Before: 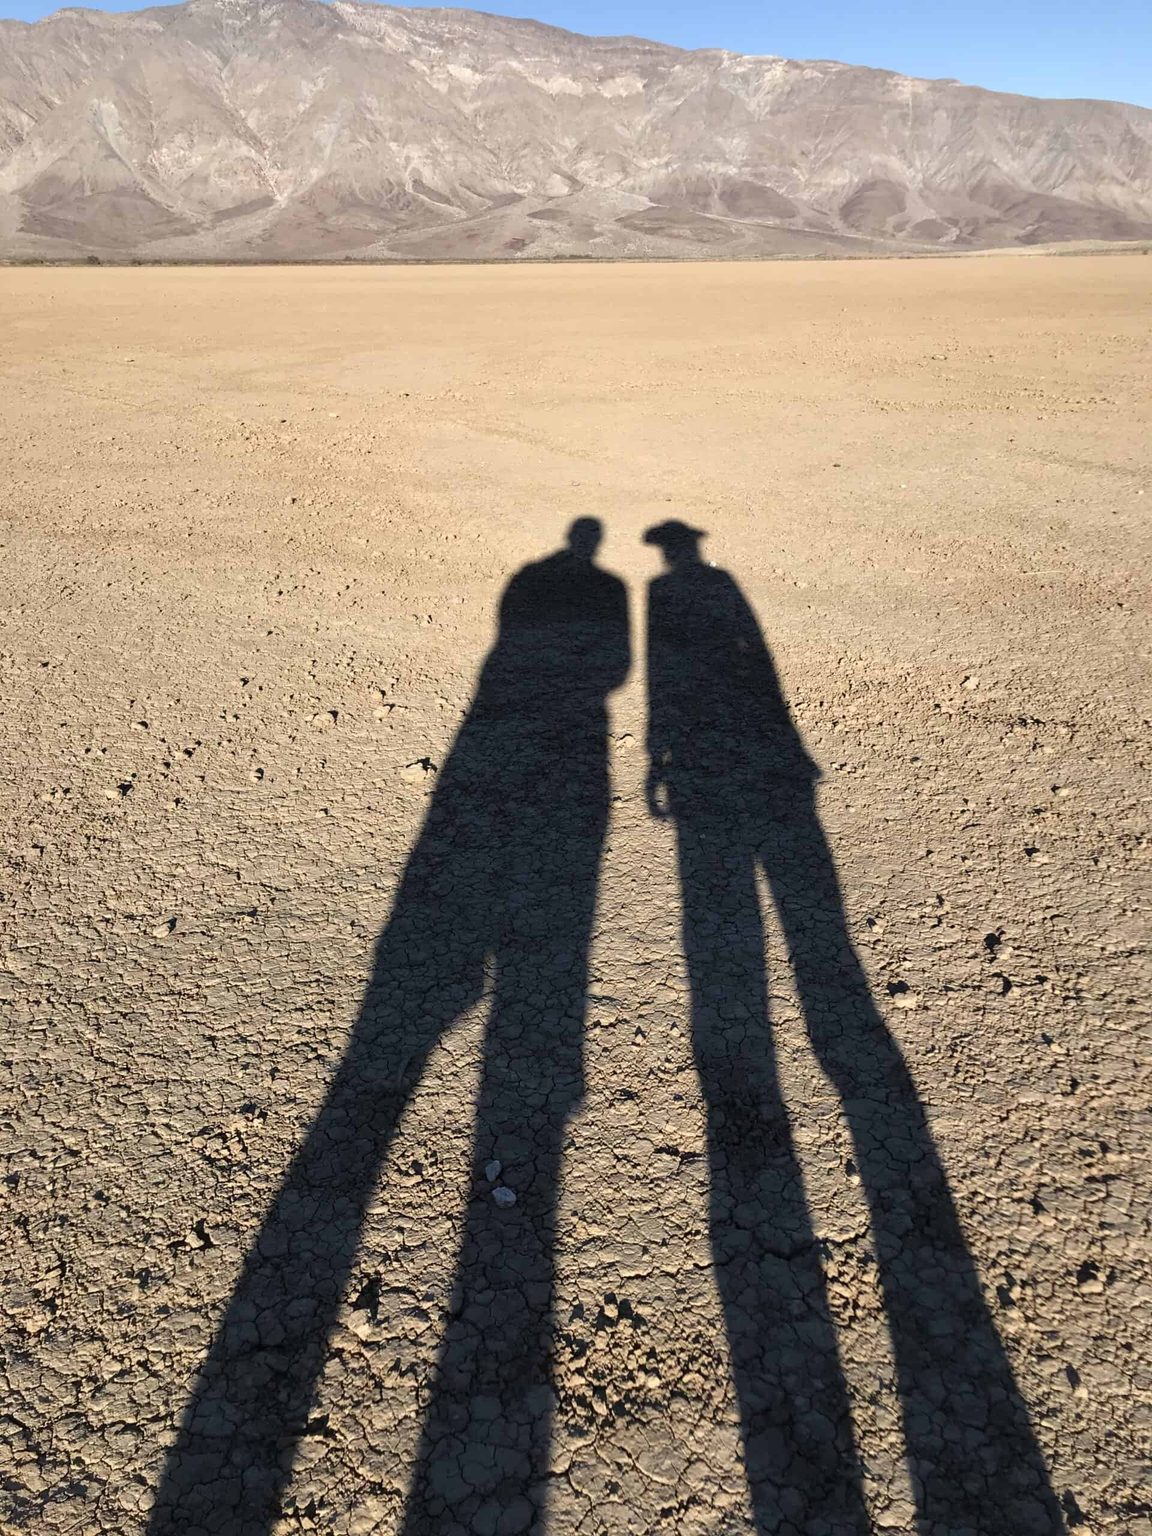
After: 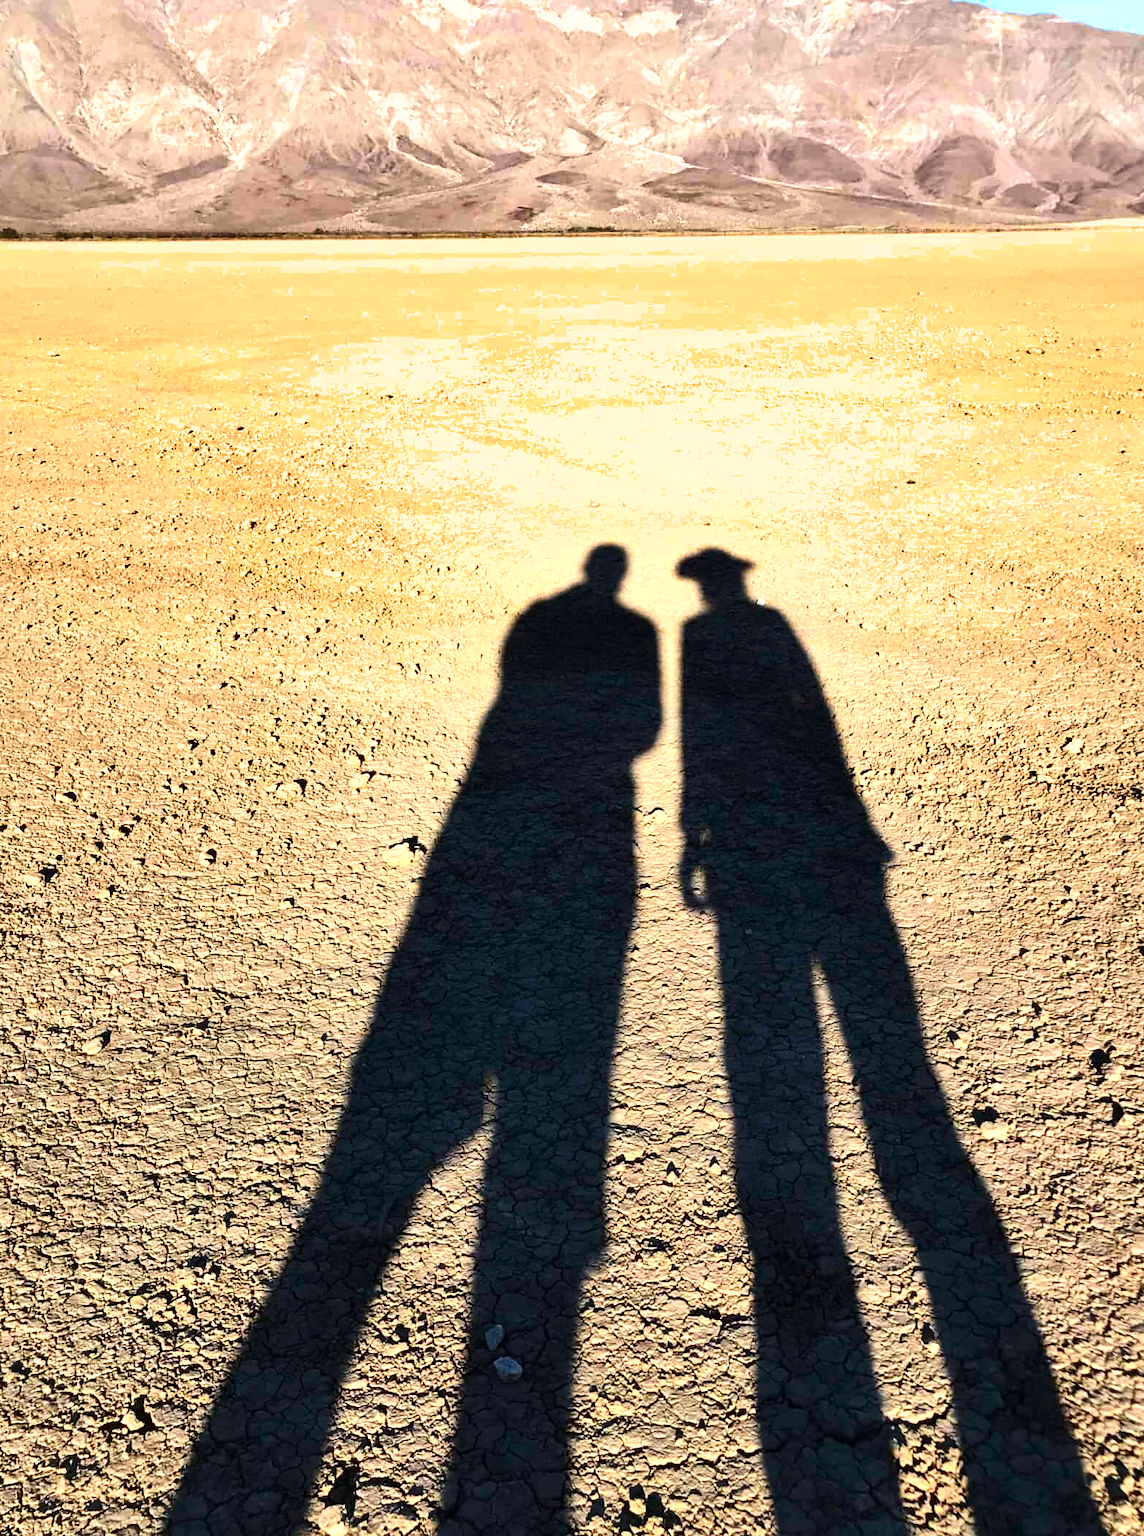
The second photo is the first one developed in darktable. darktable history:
tone equalizer: -8 EV -0.714 EV, -7 EV -0.688 EV, -6 EV -0.589 EV, -5 EV -0.418 EV, -3 EV 0.374 EV, -2 EV 0.6 EV, -1 EV 0.691 EV, +0 EV 0.732 EV, edges refinement/feathering 500, mask exposure compensation -1.57 EV, preserve details guided filter
crop and rotate: left 7.433%, top 4.432%, right 10.622%, bottom 13.034%
contrast brightness saturation: contrast 0.172, saturation 0.303
shadows and highlights: low approximation 0.01, soften with gaussian
